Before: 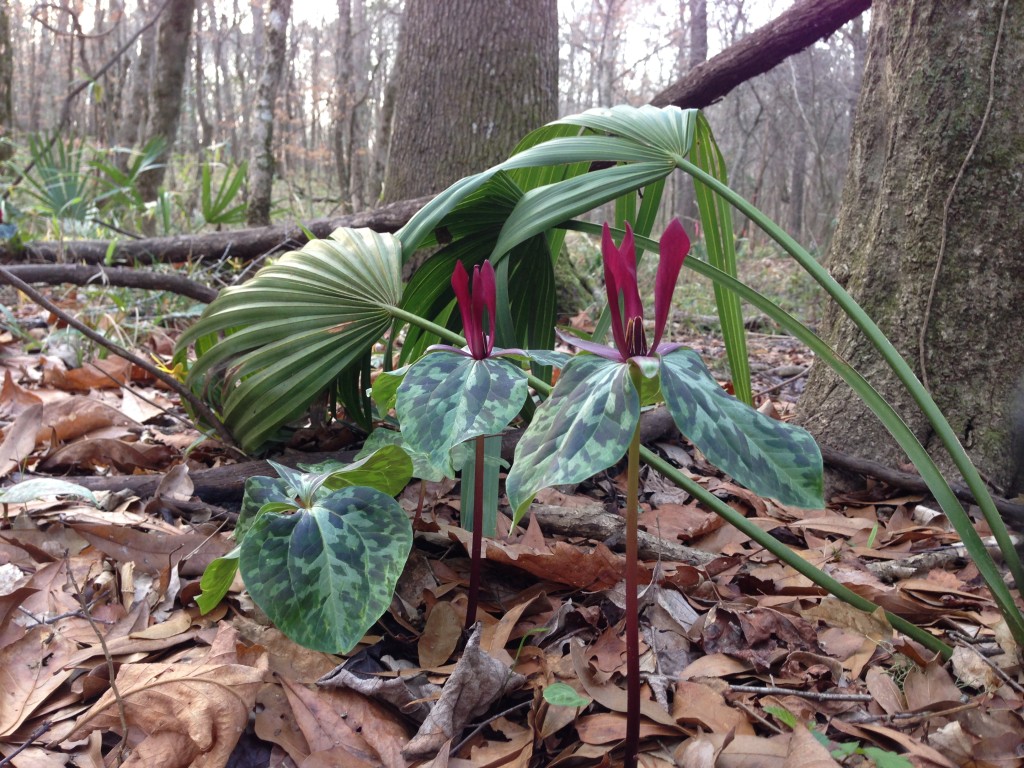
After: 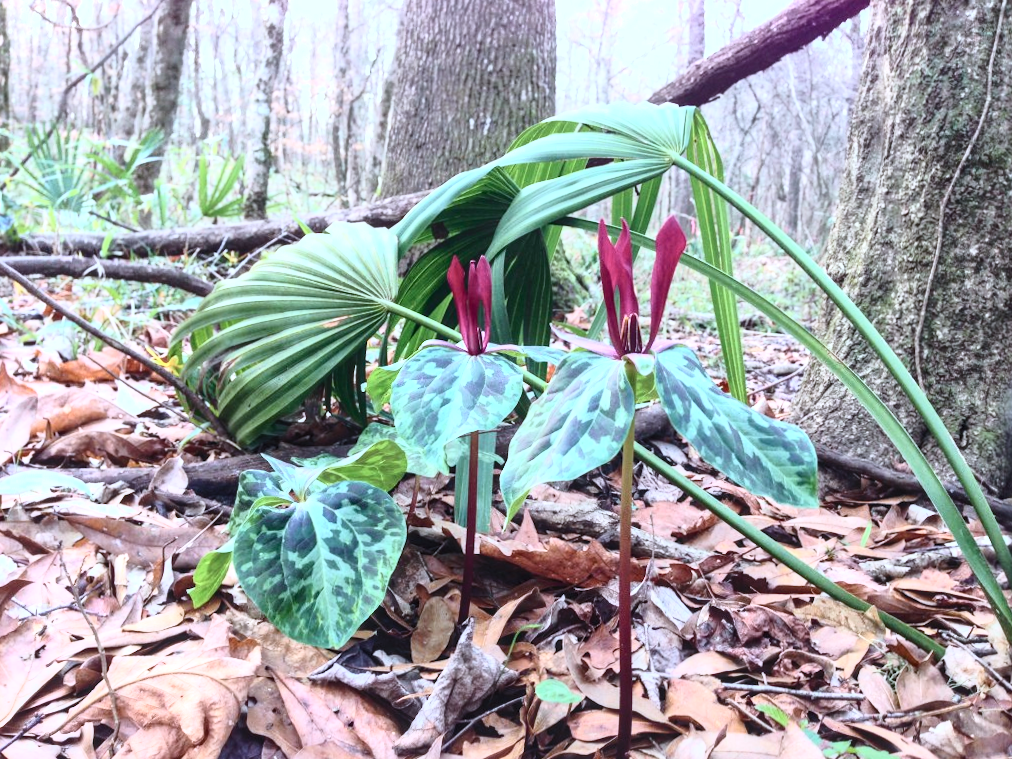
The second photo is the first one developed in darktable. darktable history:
local contrast: on, module defaults
contrast brightness saturation: contrast 0.39, brightness 0.53
white balance: red 0.986, blue 1.01
color calibration: x 0.37, y 0.382, temperature 4313.32 K
crop and rotate: angle -0.5°
tone curve: curves: ch0 [(0, 0) (0.234, 0.191) (0.48, 0.534) (0.608, 0.667) (0.725, 0.809) (0.864, 0.922) (1, 1)]; ch1 [(0, 0) (0.453, 0.43) (0.5, 0.5) (0.615, 0.649) (1, 1)]; ch2 [(0, 0) (0.5, 0.5) (0.586, 0.617) (1, 1)], color space Lab, independent channels, preserve colors none
